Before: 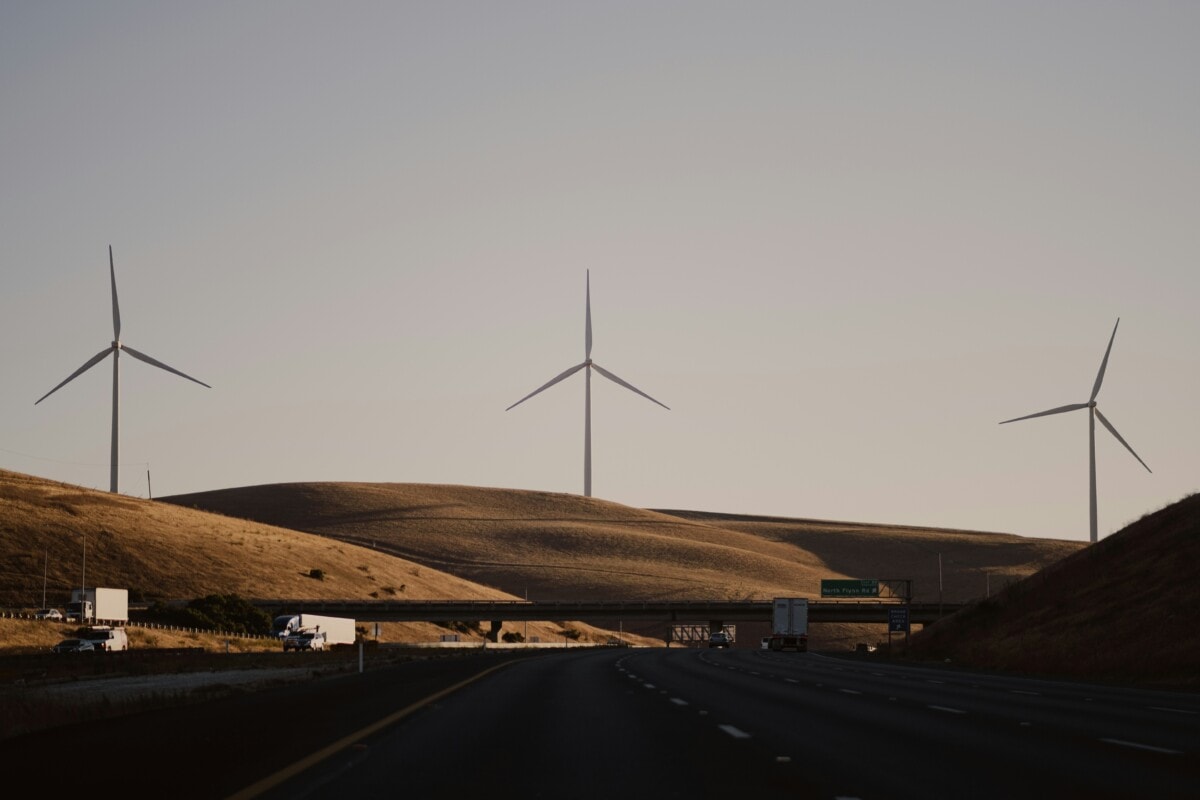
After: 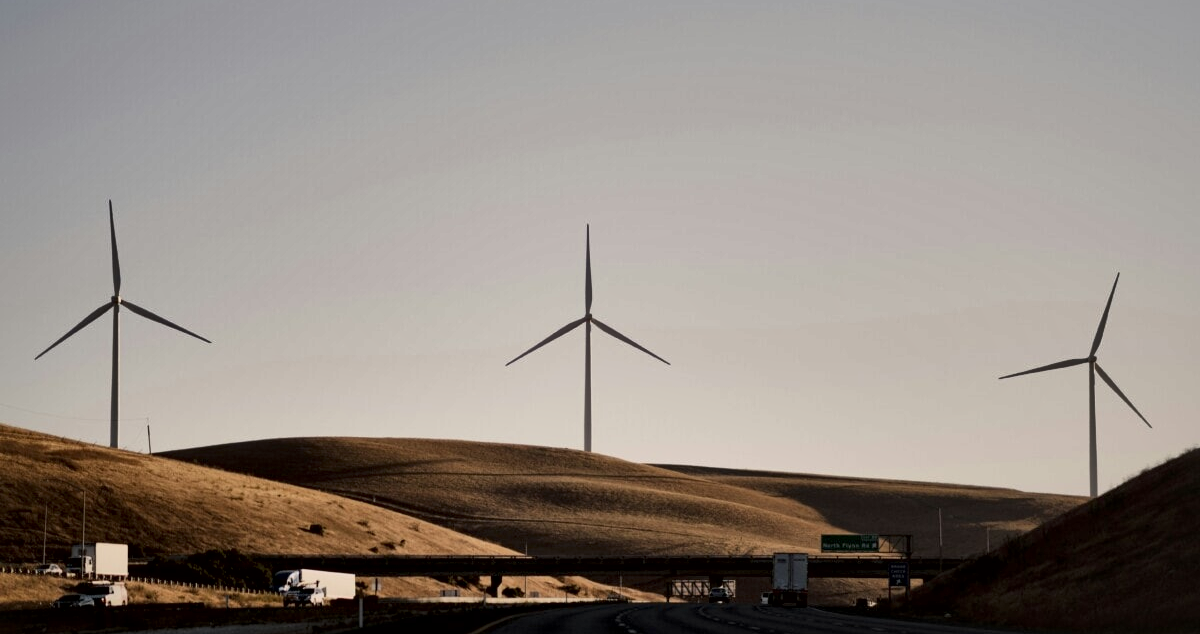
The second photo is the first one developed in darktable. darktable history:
crop and rotate: top 5.661%, bottom 14.989%
local contrast: mode bilateral grid, contrast 44, coarseness 69, detail 213%, midtone range 0.2
